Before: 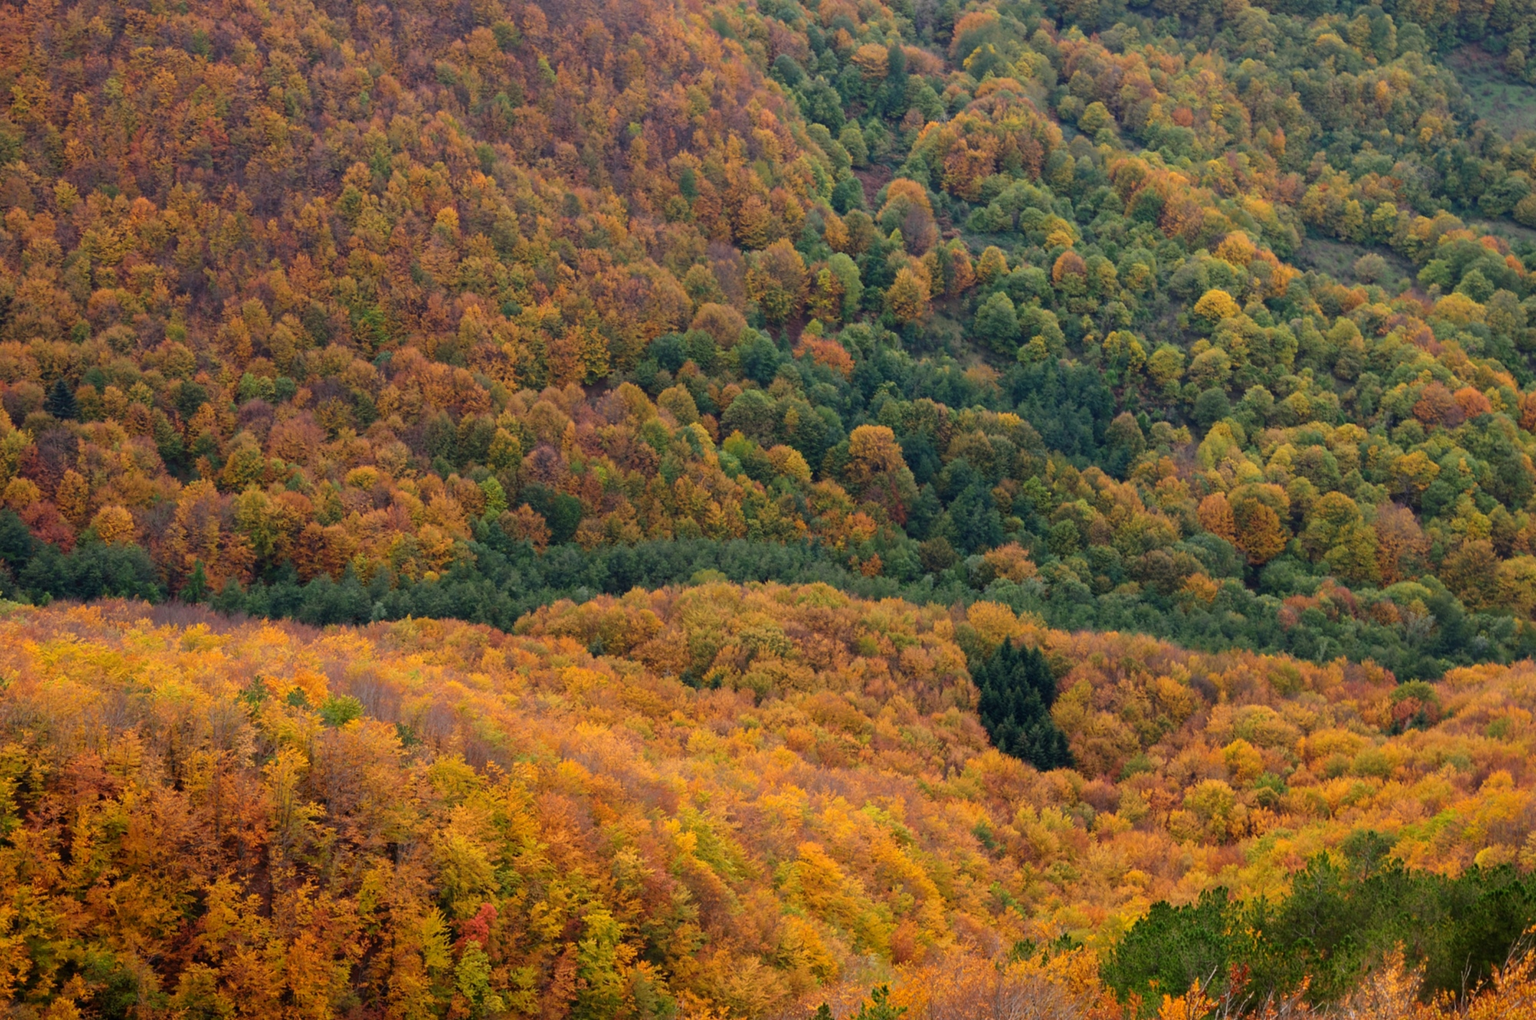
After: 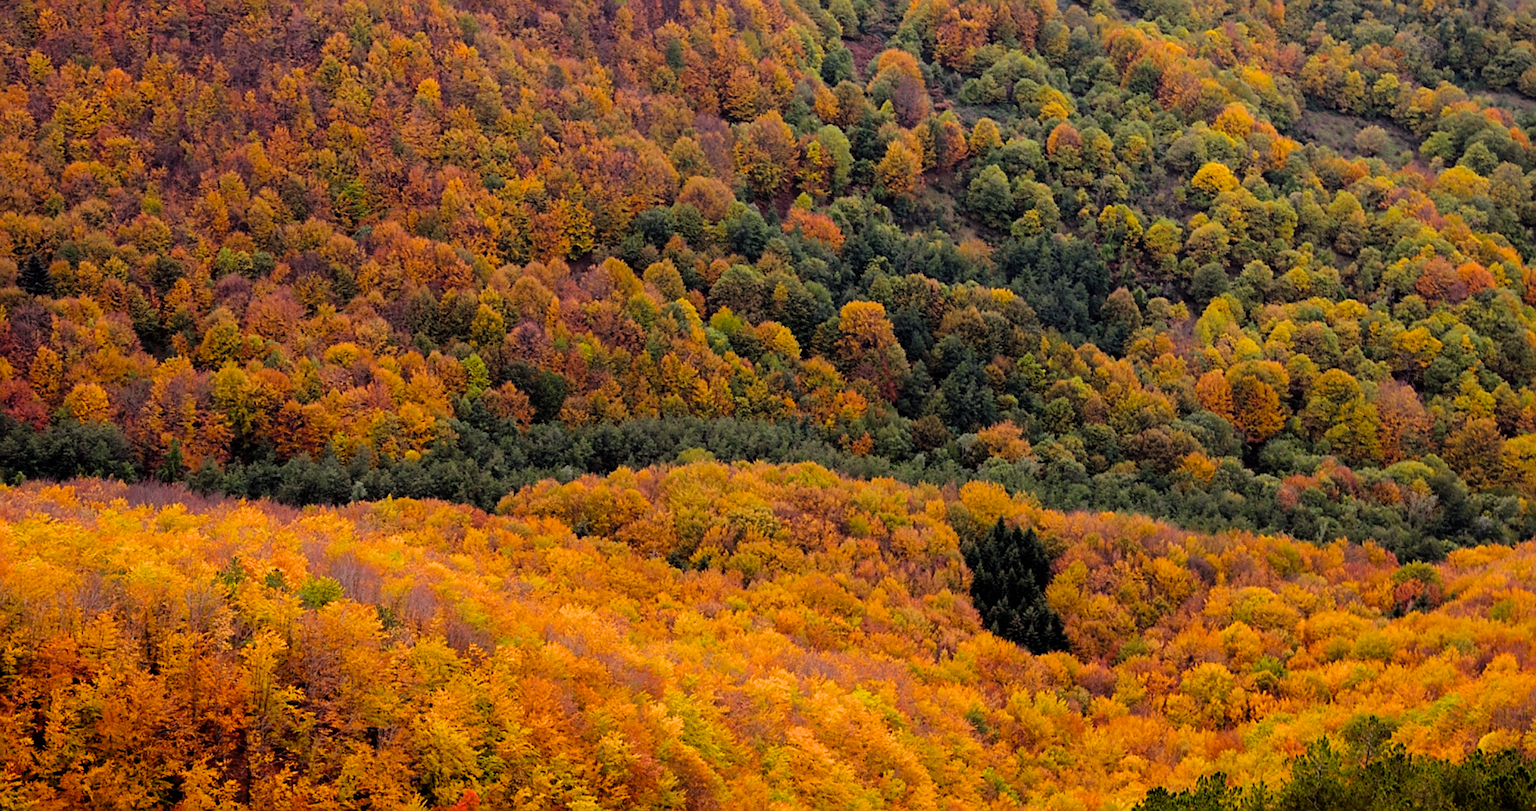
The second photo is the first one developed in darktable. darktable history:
color balance: output saturation 120%
filmic rgb: black relative exposure -5 EV, white relative exposure 3.2 EV, hardness 3.42, contrast 1.2, highlights saturation mix -30%
crop and rotate: left 1.814%, top 12.818%, right 0.25%, bottom 9.225%
sharpen: on, module defaults
rgb levels: mode RGB, independent channels, levels [[0, 0.474, 1], [0, 0.5, 1], [0, 0.5, 1]]
